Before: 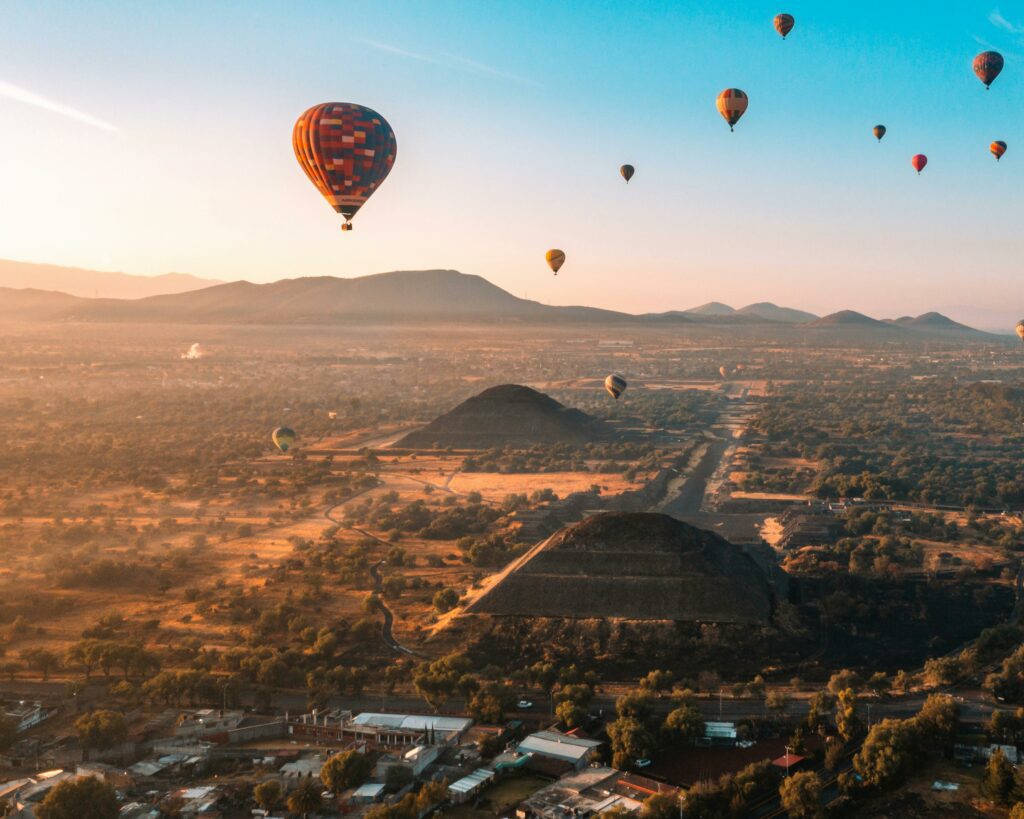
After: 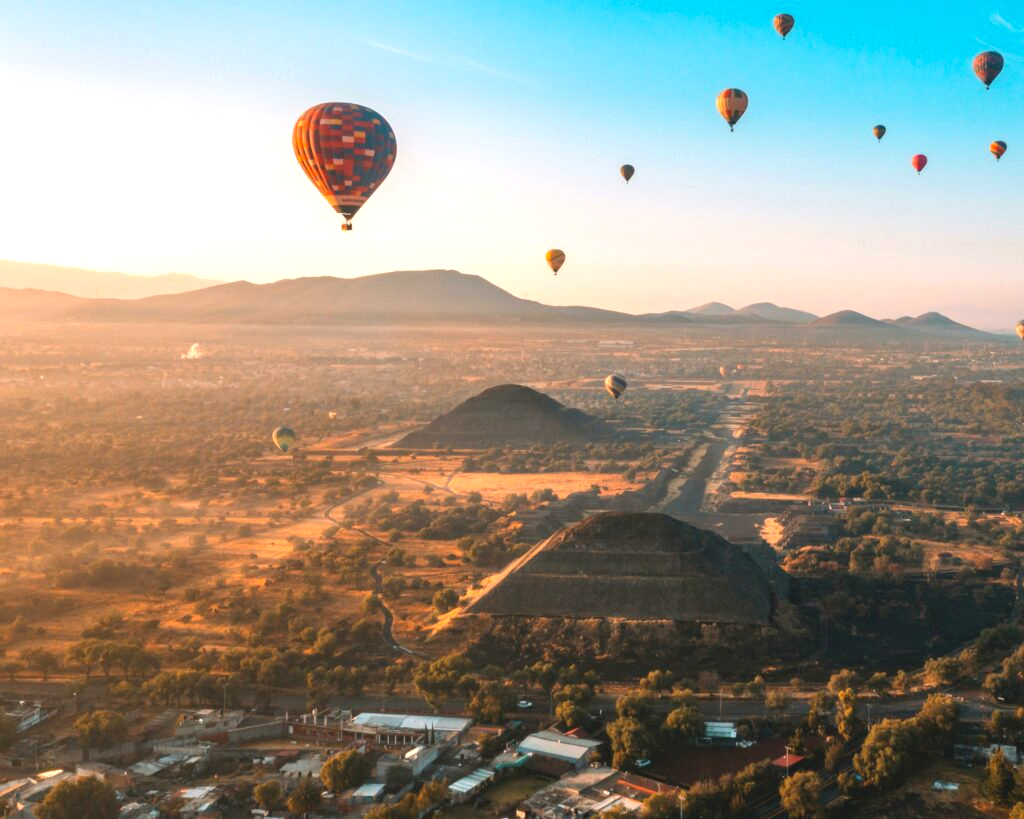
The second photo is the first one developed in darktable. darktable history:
exposure: exposure 0.6 EV, compensate highlight preservation false
contrast brightness saturation: contrast -0.11
